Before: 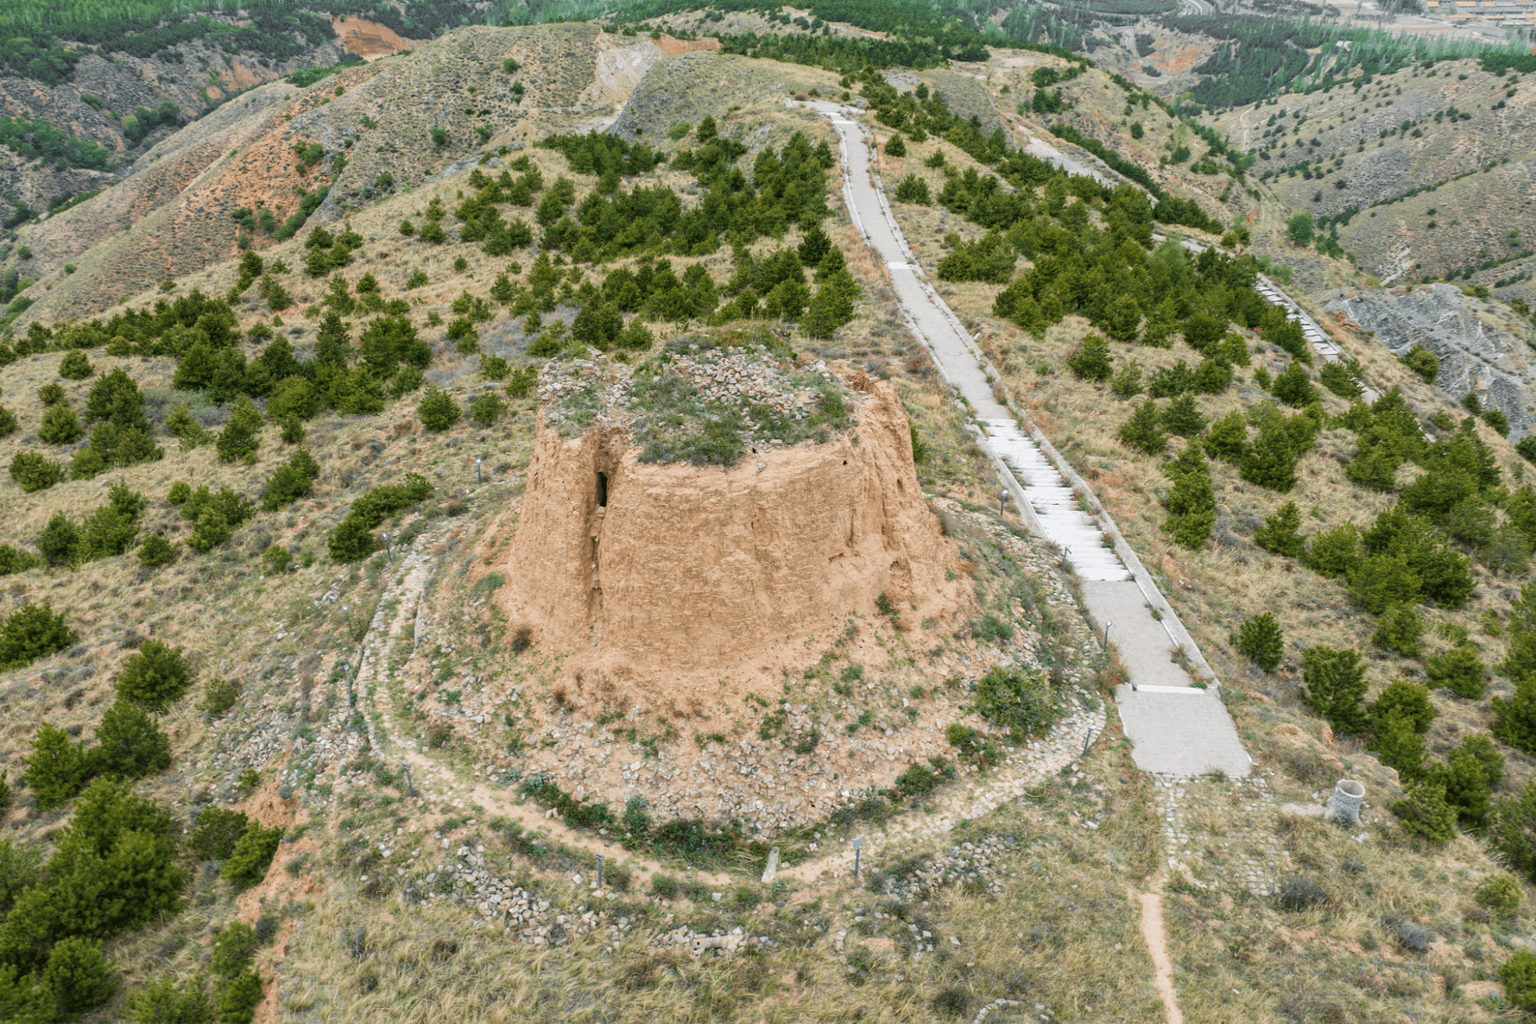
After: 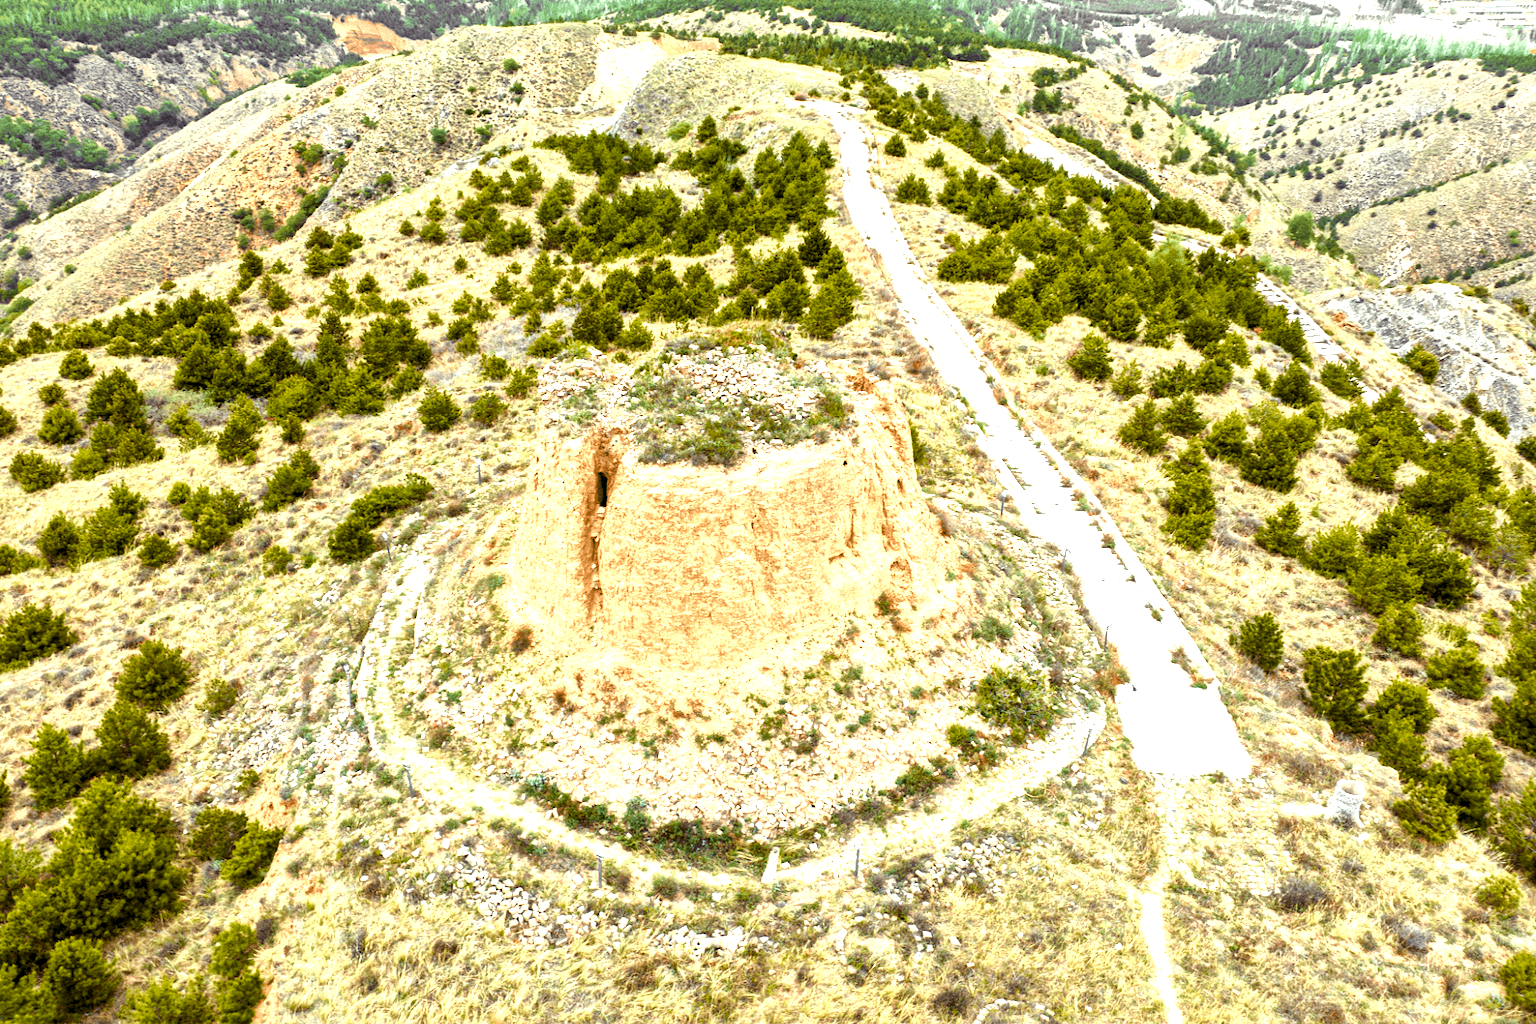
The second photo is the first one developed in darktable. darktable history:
color balance rgb: shadows lift › luminance -21.66%, shadows lift › chroma 8.98%, shadows lift › hue 283.37°, power › chroma 1.55%, power › hue 25.59°, highlights gain › luminance 6.08%, highlights gain › chroma 2.55%, highlights gain › hue 90°, global offset › luminance -0.87%, perceptual saturation grading › global saturation 27.49%, perceptual saturation grading › highlights -28.39%, perceptual saturation grading › mid-tones 15.22%, perceptual saturation grading › shadows 33.98%, perceptual brilliance grading › highlights 10%, perceptual brilliance grading › mid-tones 5%
local contrast: mode bilateral grid, contrast 20, coarseness 50, detail 148%, midtone range 0.2
exposure: exposure 0.935 EV, compensate highlight preservation false
